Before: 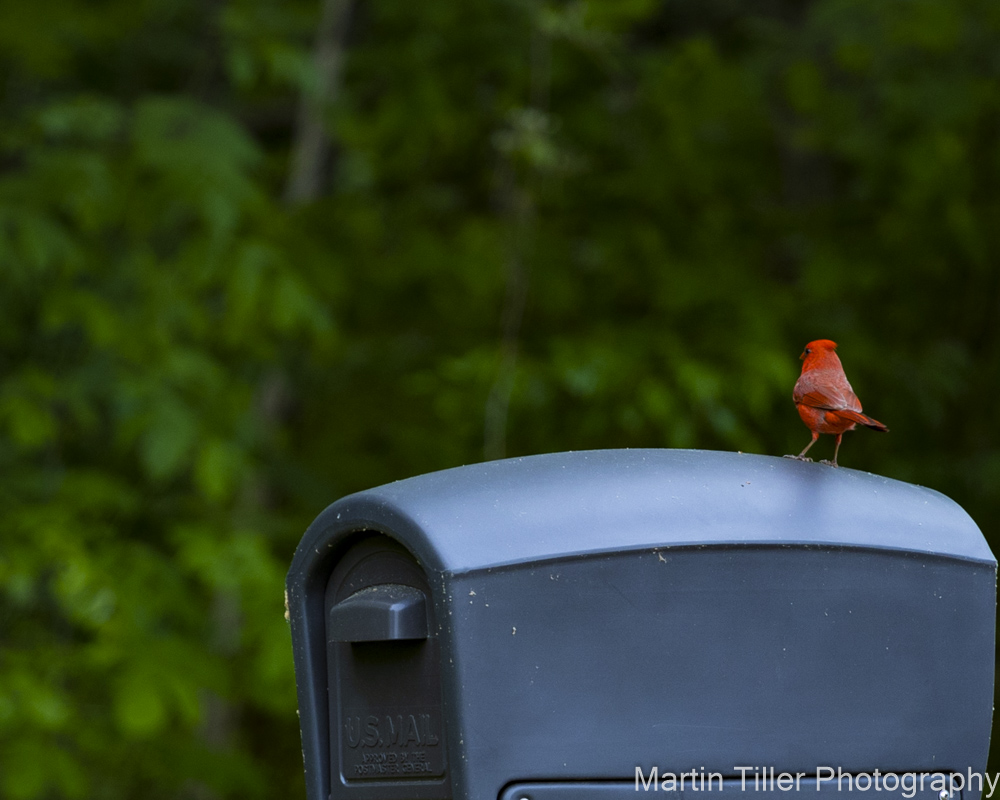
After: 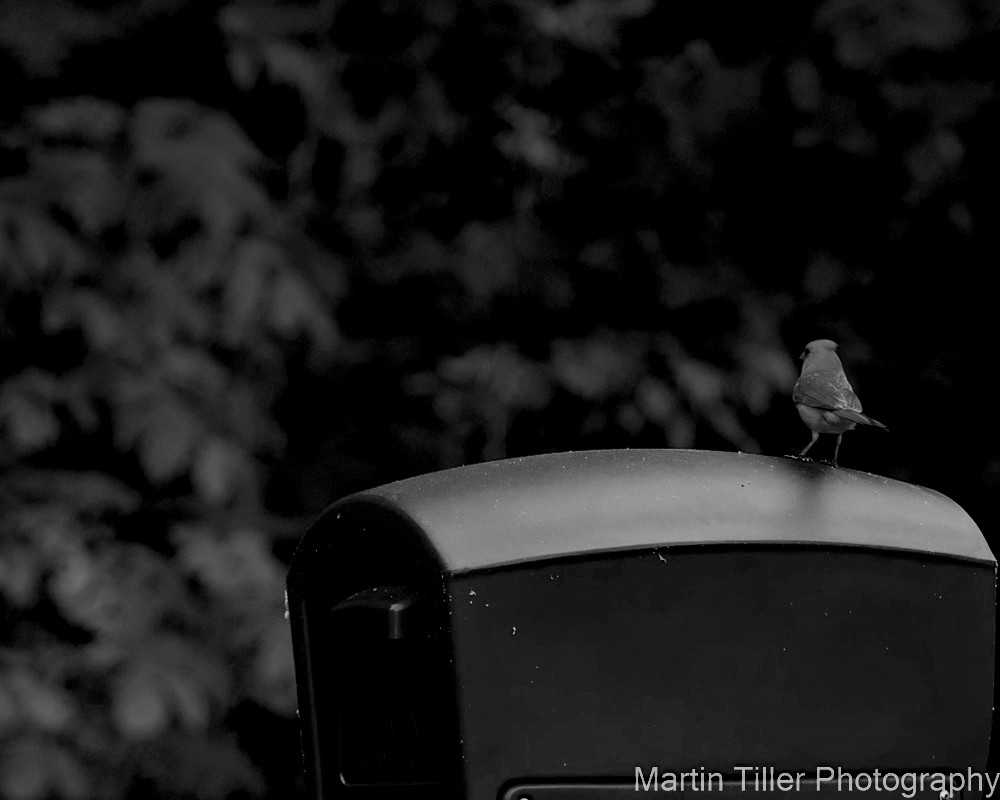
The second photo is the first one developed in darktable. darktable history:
filmic rgb: black relative exposure -7.75 EV, white relative exposure 4.4 EV, threshold 3 EV, target black luminance 0%, hardness 3.76, latitude 50.51%, contrast 1.074, highlights saturation mix 10%, shadows ↔ highlights balance -0.22%, color science v4 (2020), enable highlight reconstruction true
monochrome: on, module defaults
exposure: black level correction 0.1, exposure -0.092 EV, compensate highlight preservation false
